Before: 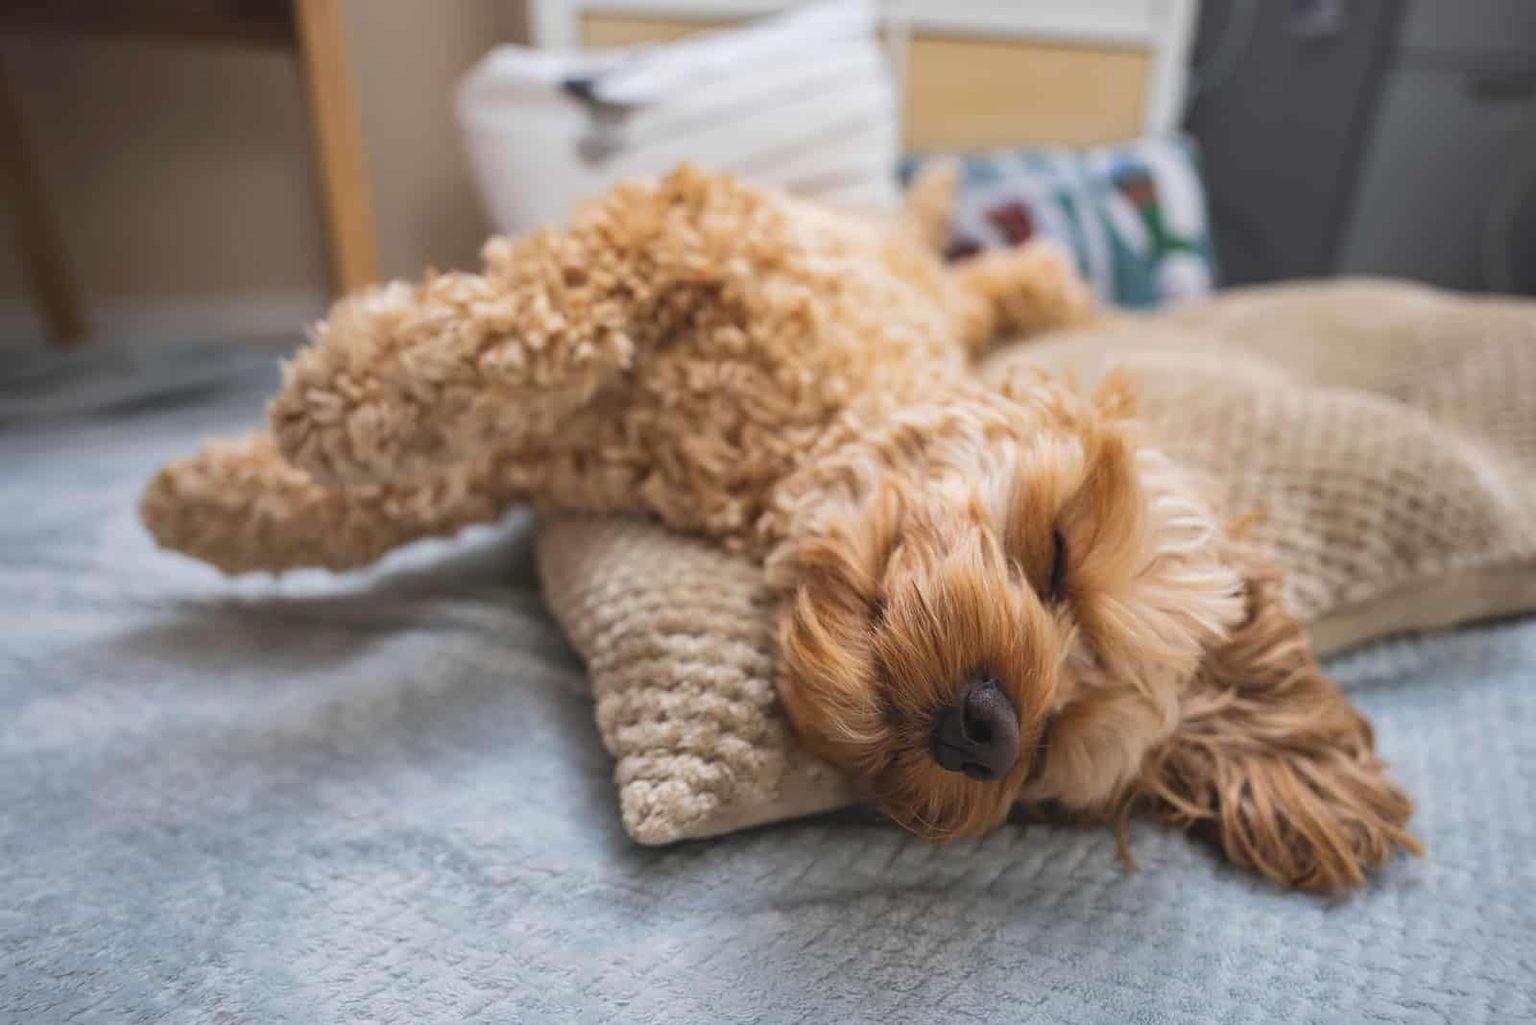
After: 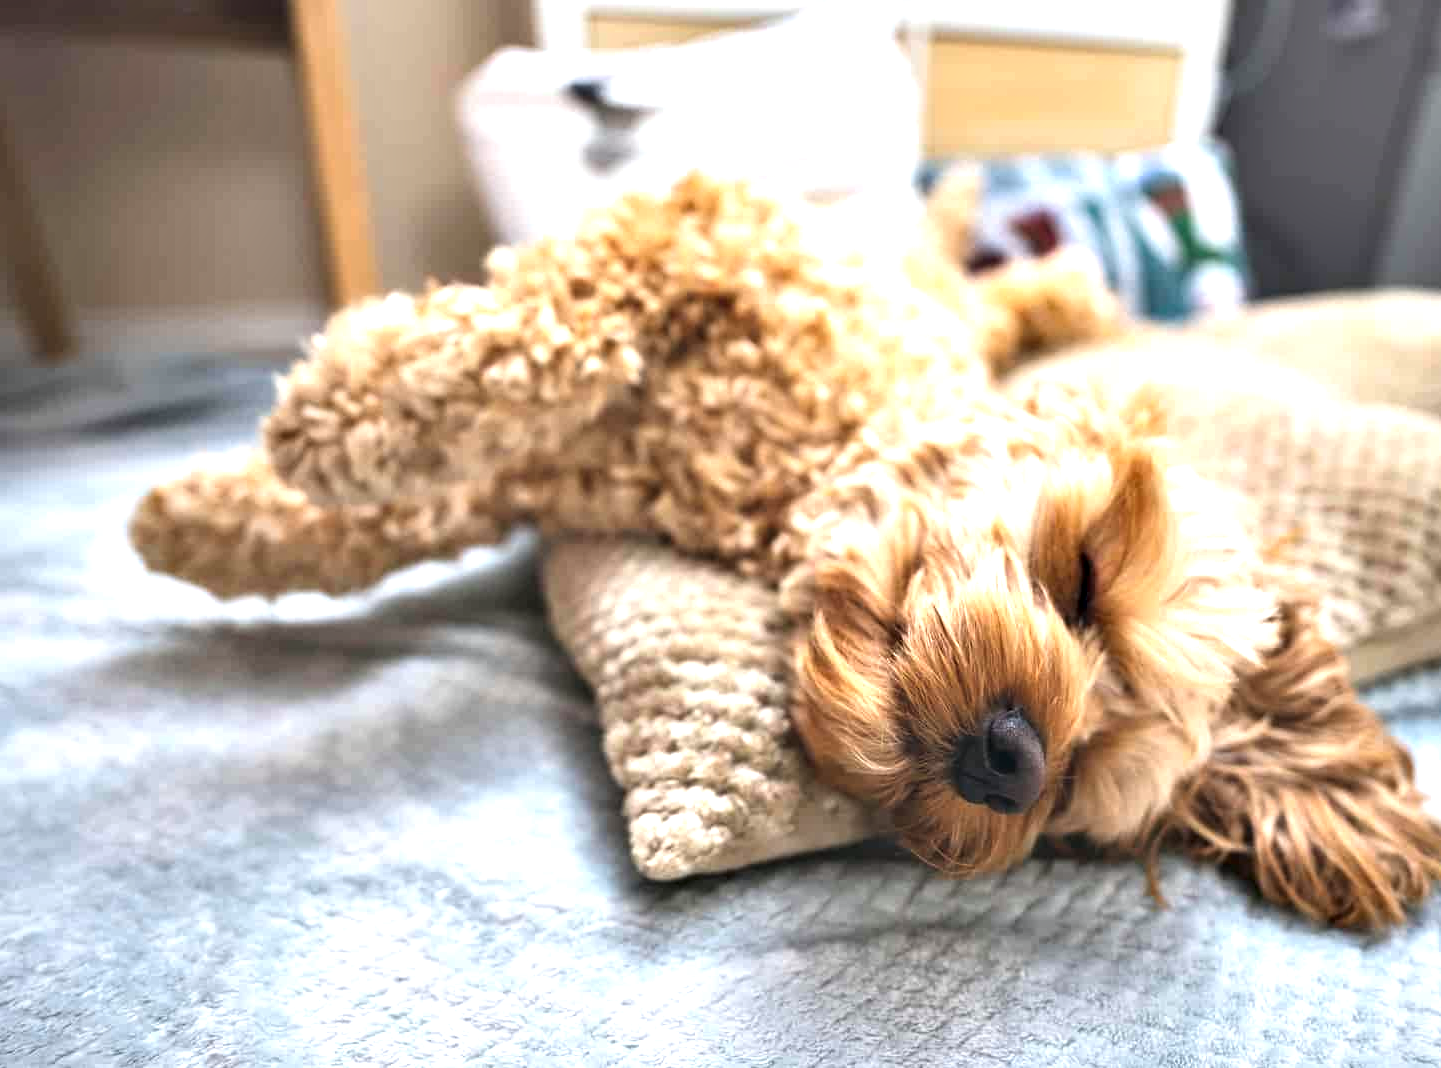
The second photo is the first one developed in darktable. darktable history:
crop and rotate: left 1.088%, right 8.807%
exposure: black level correction -0.005, exposure 1 EV, compensate highlight preservation false
contrast equalizer: octaves 7, y [[0.6 ×6], [0.55 ×6], [0 ×6], [0 ×6], [0 ×6]]
